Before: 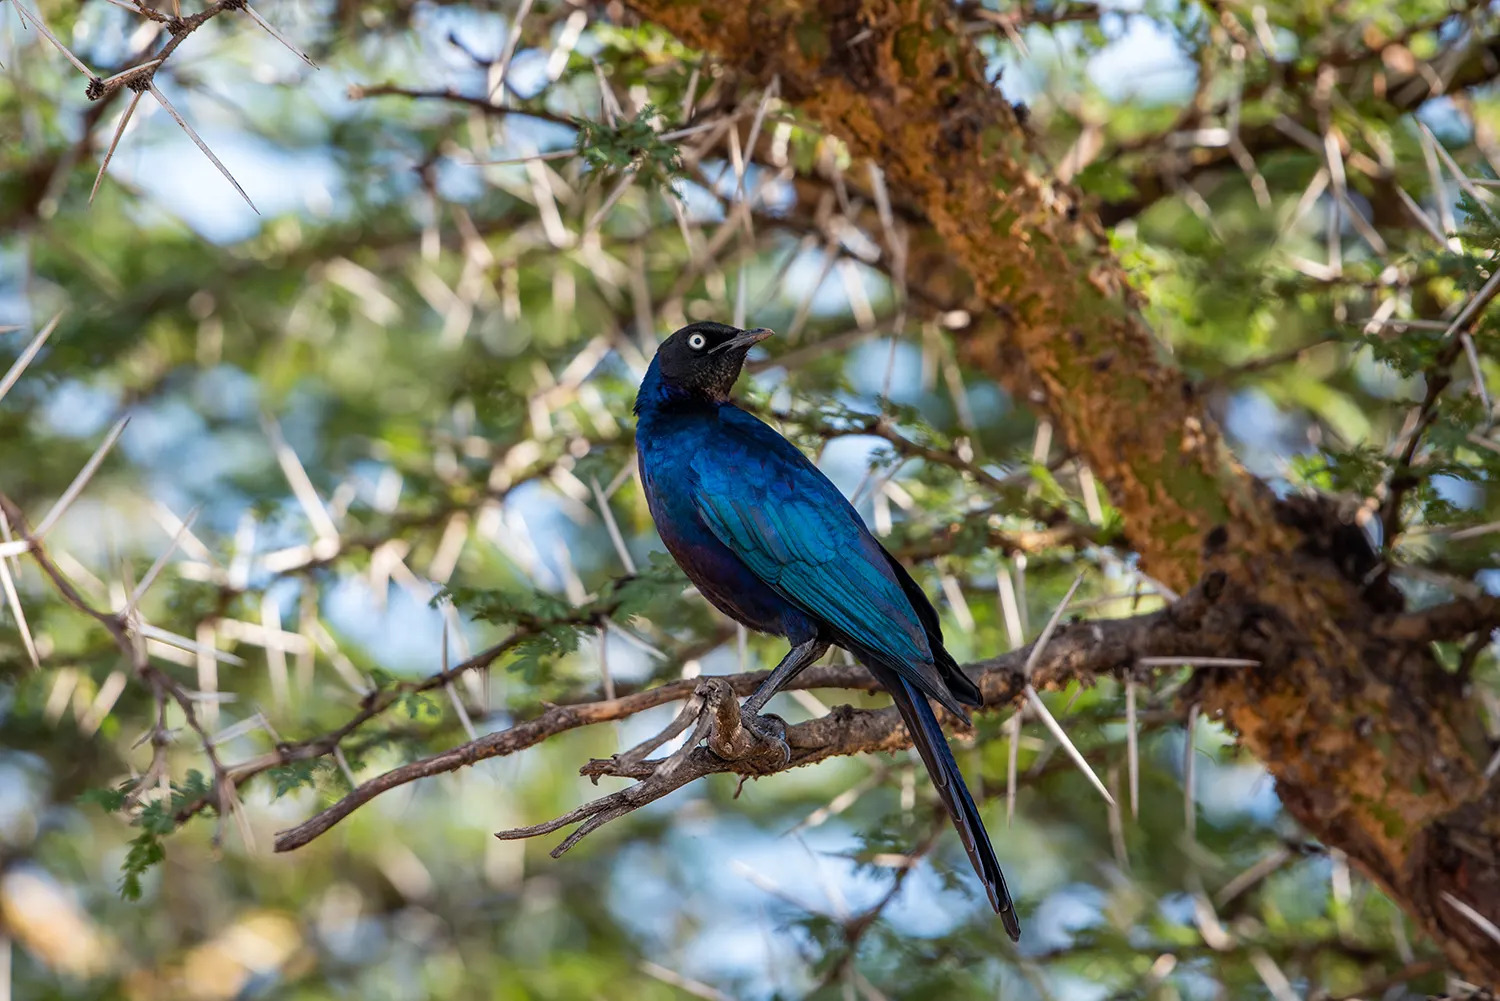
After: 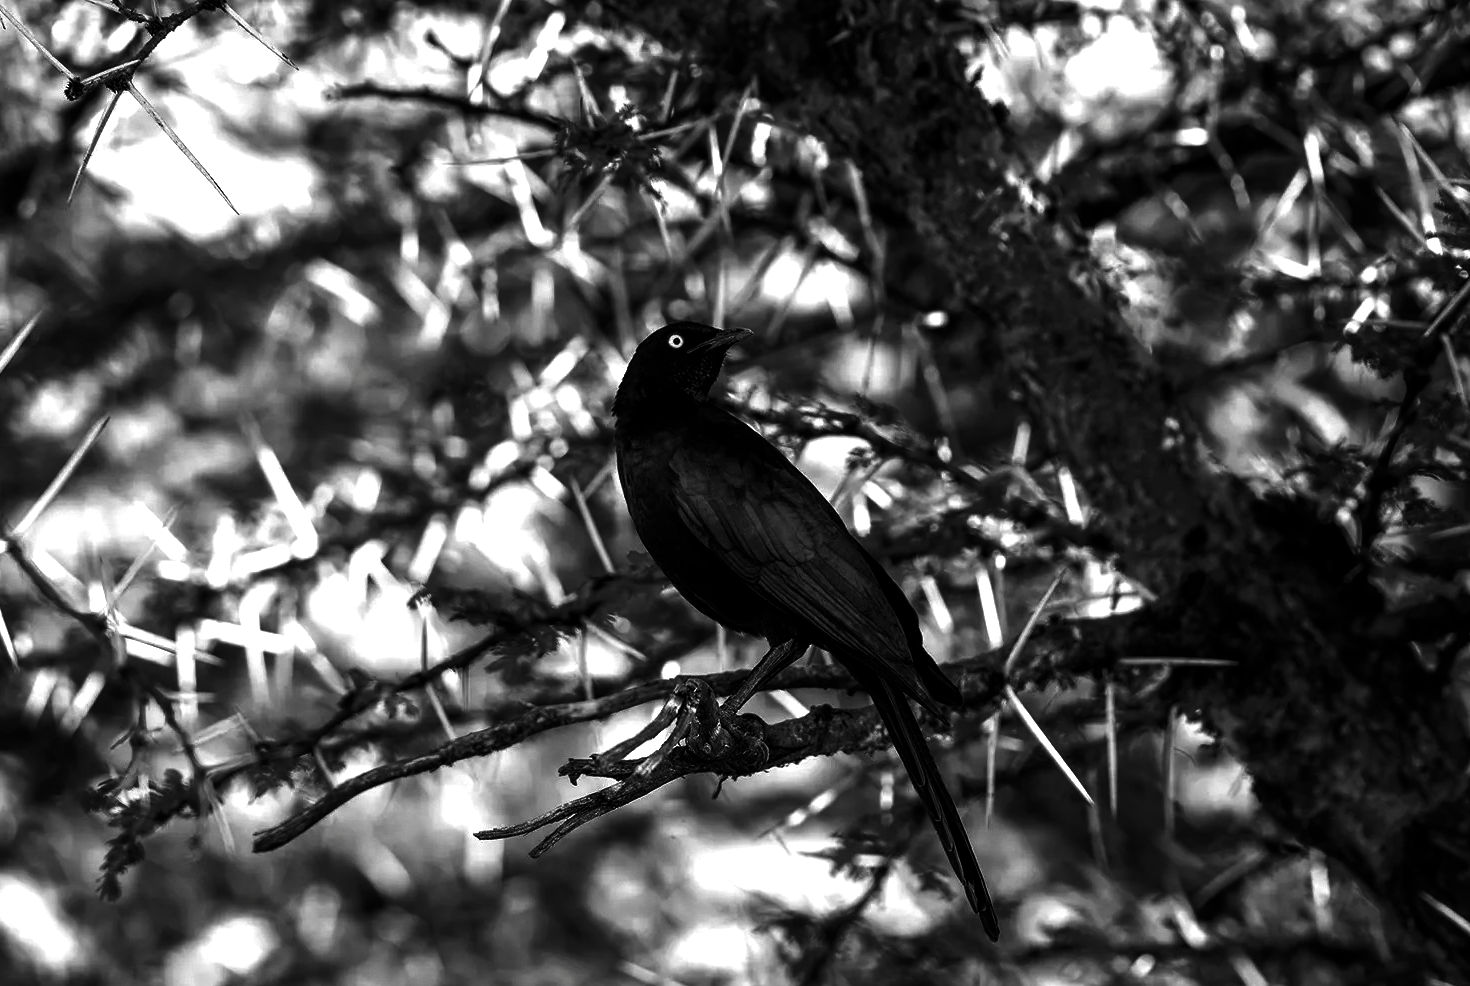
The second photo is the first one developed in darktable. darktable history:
crop and rotate: left 1.434%, right 0.535%, bottom 1.468%
contrast brightness saturation: contrast 0.024, brightness -0.998, saturation -0.997
exposure: black level correction 0, exposure 0.697 EV, compensate highlight preservation false
